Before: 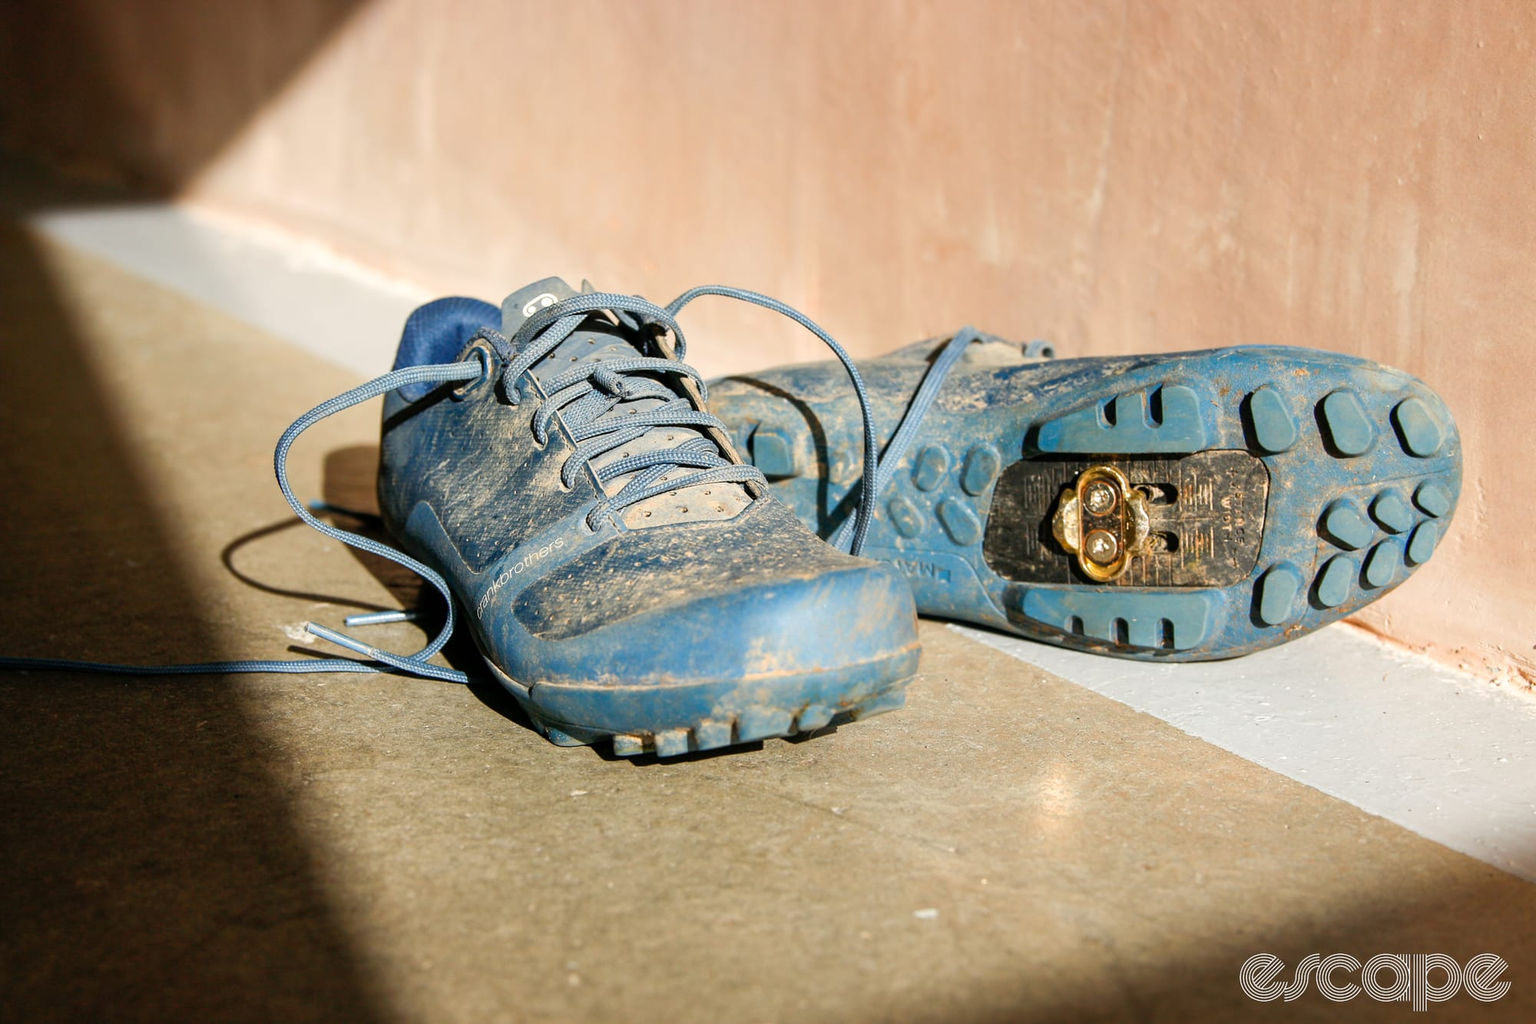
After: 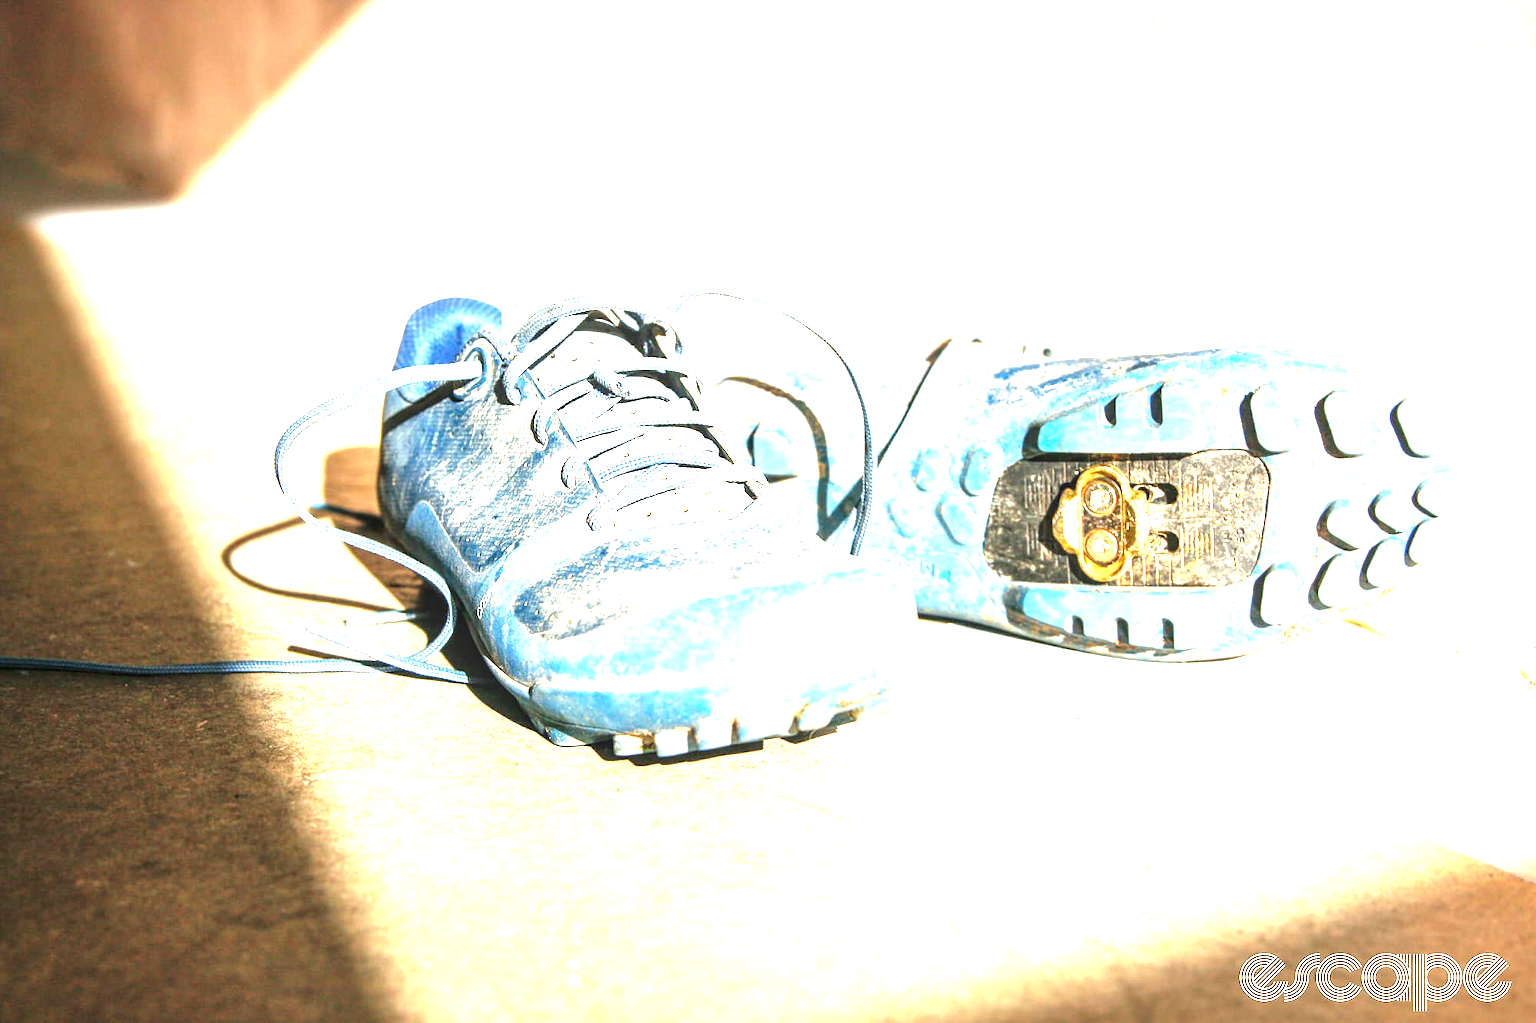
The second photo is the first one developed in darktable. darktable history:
exposure: black level correction 0, exposure 2.348 EV, compensate highlight preservation false
local contrast: on, module defaults
